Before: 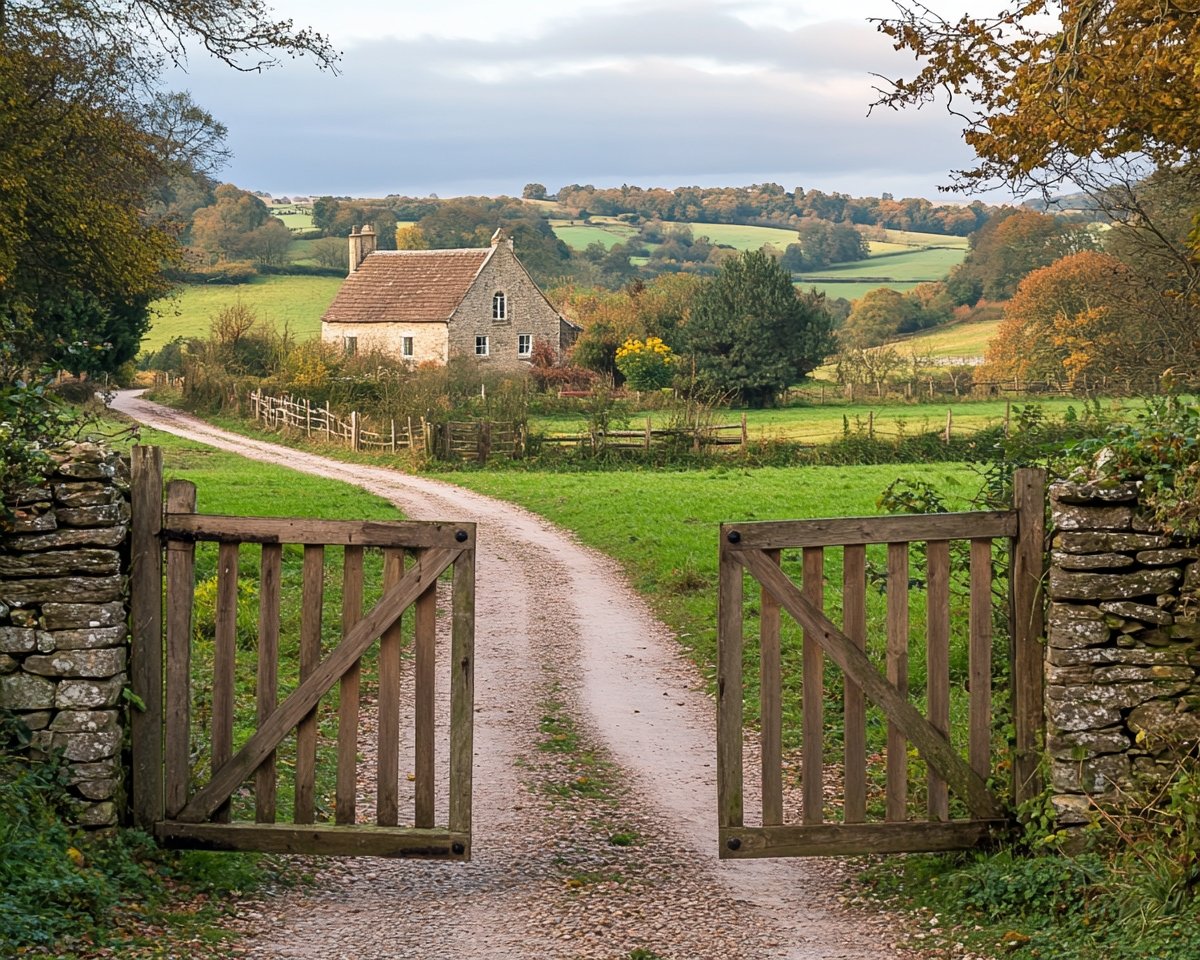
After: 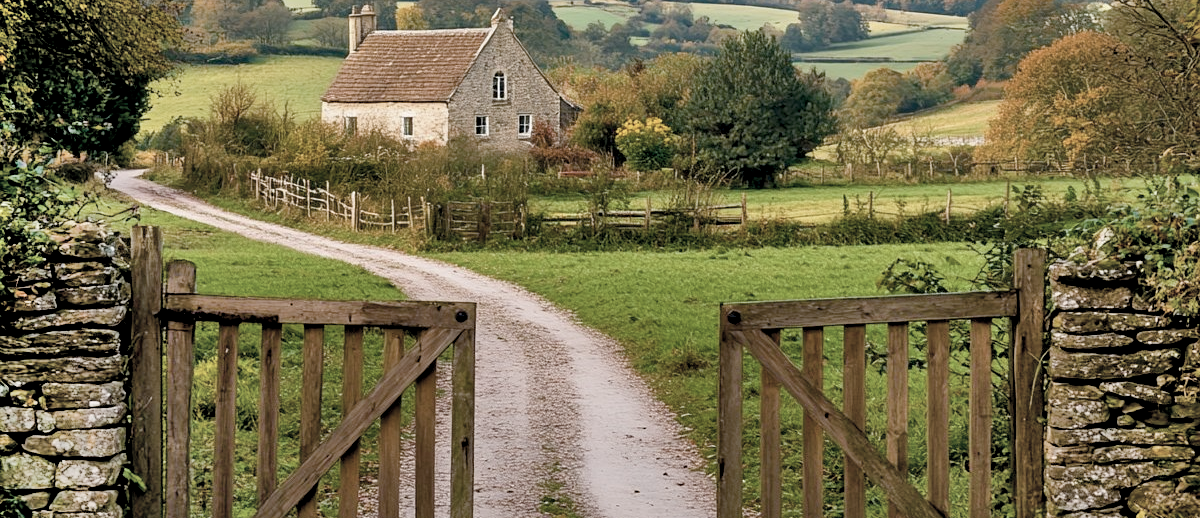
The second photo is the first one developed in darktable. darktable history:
color correction: highlights b* 0.021, saturation 0.481
color calibration: illuminant same as pipeline (D50), adaptation XYZ, x 0.347, y 0.357, temperature 5009.76 K
crop and rotate: top 22.999%, bottom 22.951%
color balance rgb: global offset › luminance -1.439%, linear chroma grading › mid-tones 7.367%, perceptual saturation grading › global saturation 44.736%, perceptual saturation grading › highlights -25.642%, perceptual saturation grading › shadows 50.214%, global vibrance 20%
shadows and highlights: shadows 74.88, highlights -23.81, soften with gaussian
